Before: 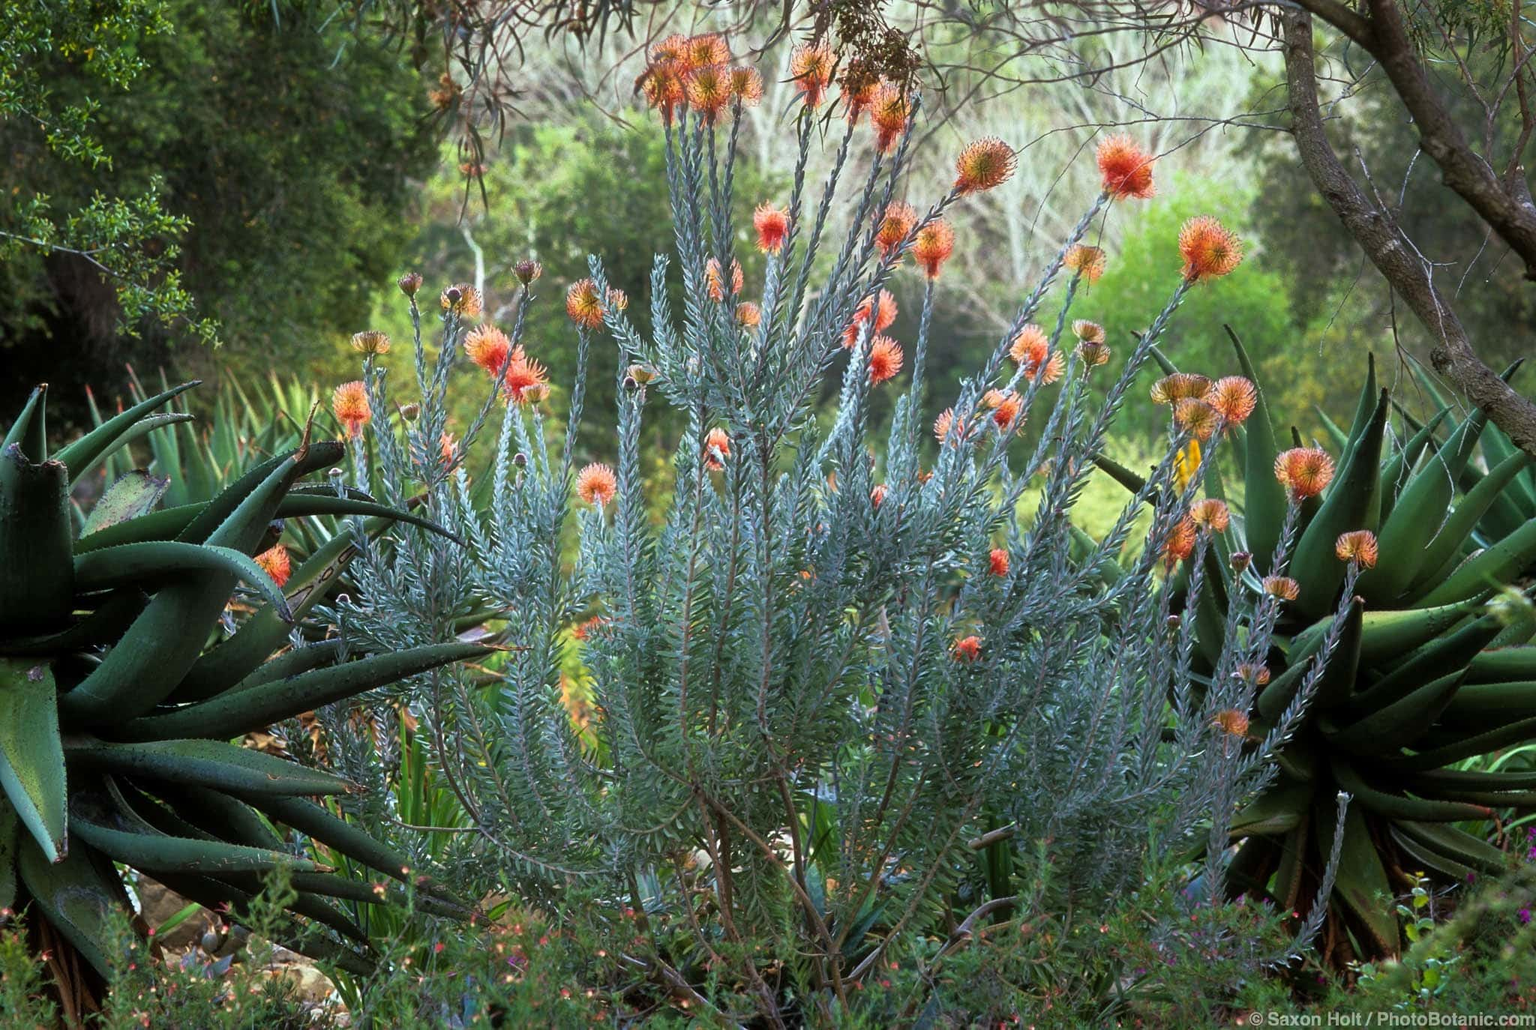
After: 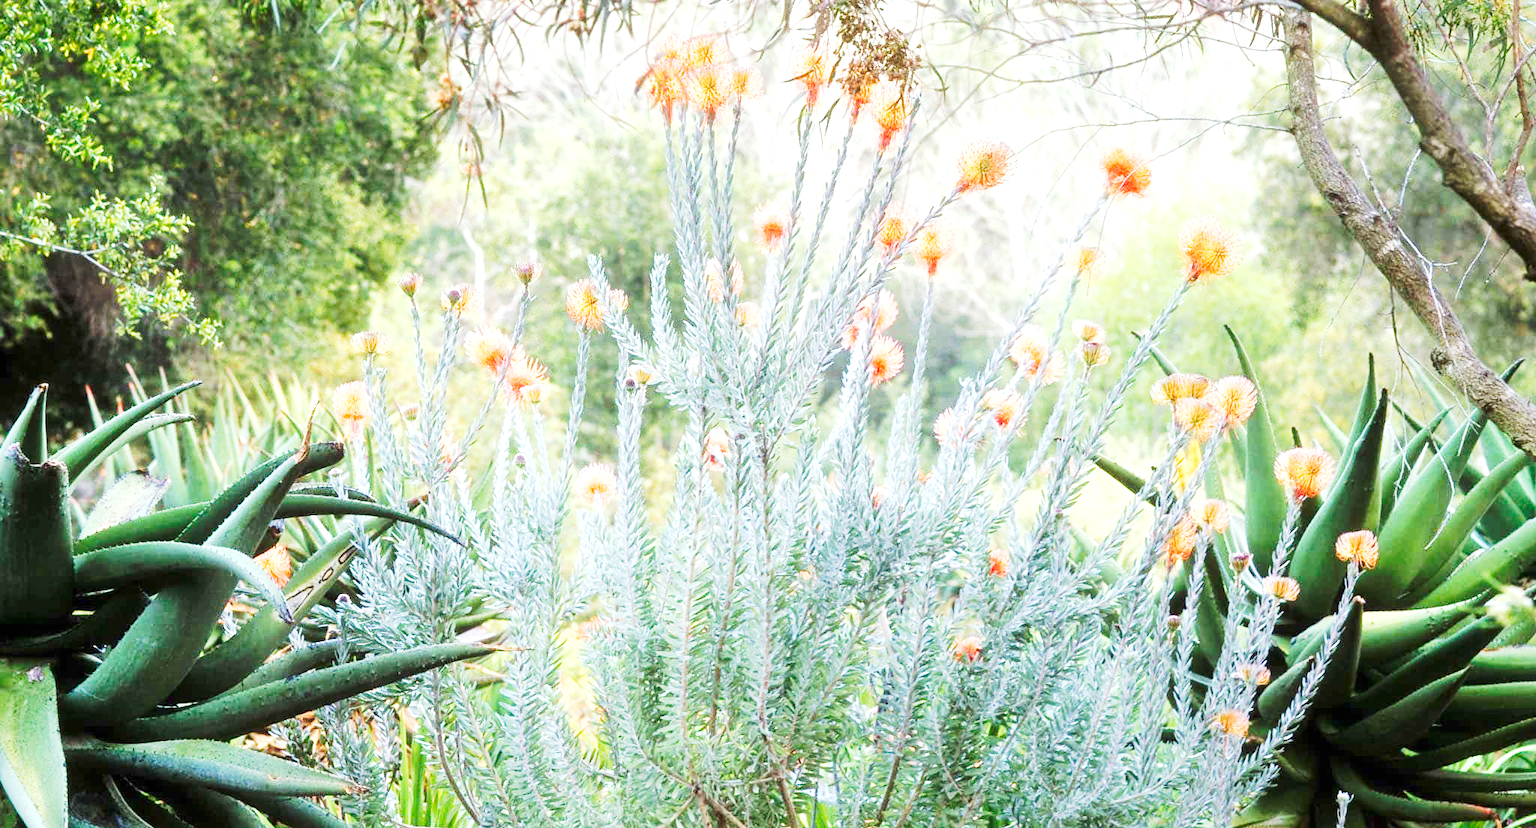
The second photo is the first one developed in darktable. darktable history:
crop: bottom 19.644%
tone curve: curves: ch0 [(0, 0) (0.003, 0.004) (0.011, 0.015) (0.025, 0.034) (0.044, 0.061) (0.069, 0.095) (0.1, 0.137) (0.136, 0.187) (0.177, 0.244) (0.224, 0.308) (0.277, 0.415) (0.335, 0.532) (0.399, 0.642) (0.468, 0.747) (0.543, 0.829) (0.623, 0.886) (0.709, 0.924) (0.801, 0.951) (0.898, 0.975) (1, 1)], preserve colors none
exposure: black level correction 0, exposure 1.2 EV, compensate exposure bias true, compensate highlight preservation false
